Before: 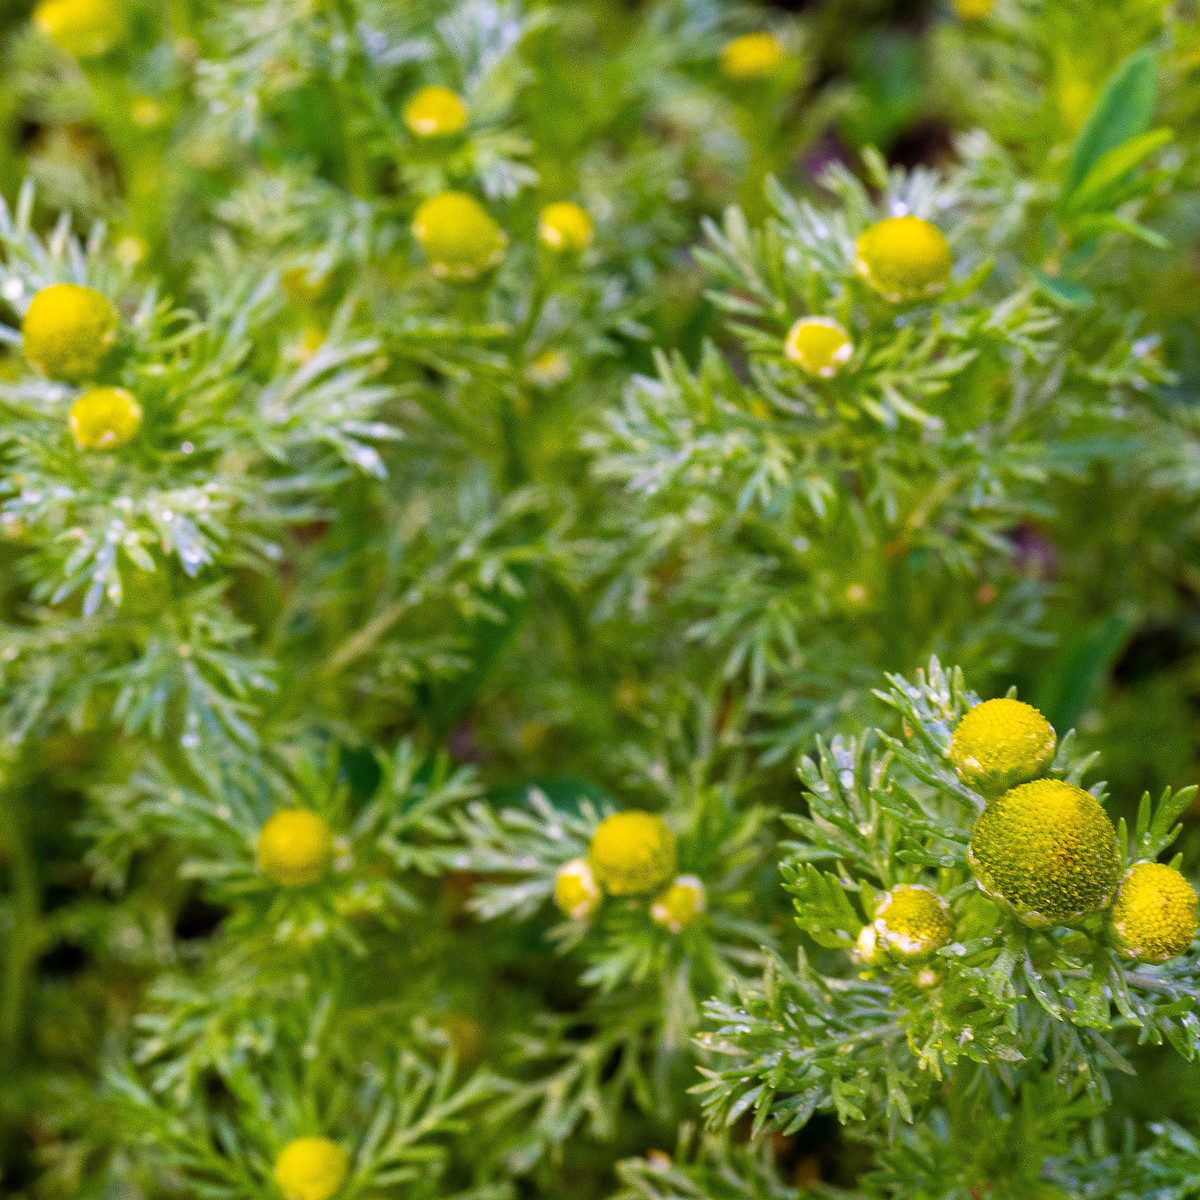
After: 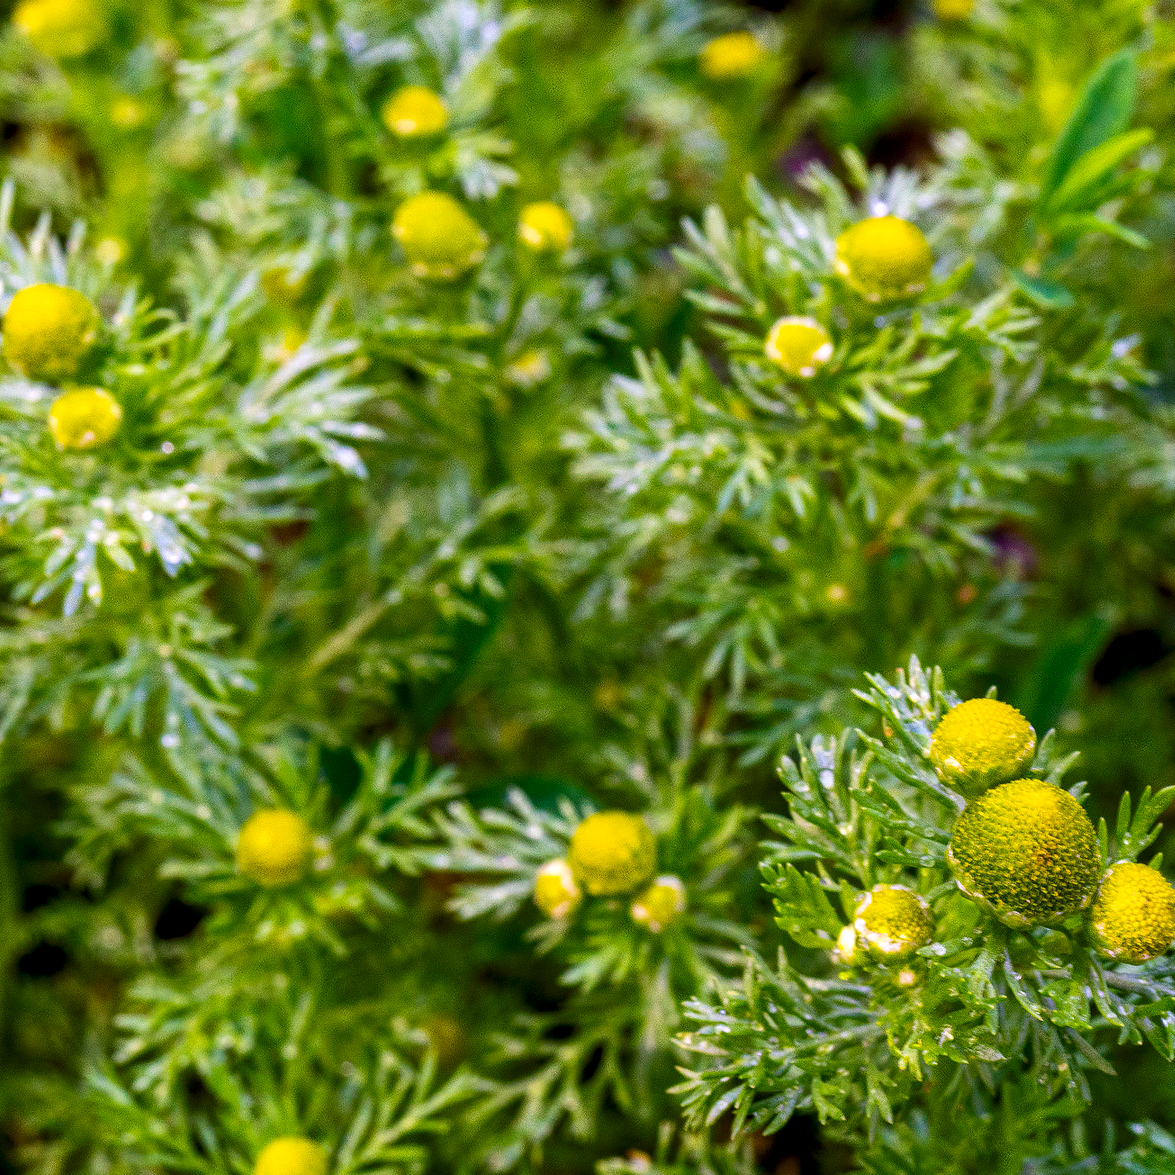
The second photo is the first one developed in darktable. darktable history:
local contrast: on, module defaults
crop: left 1.743%, right 0.268%, bottom 2.011%
contrast brightness saturation: contrast 0.13, brightness -0.05, saturation 0.16
